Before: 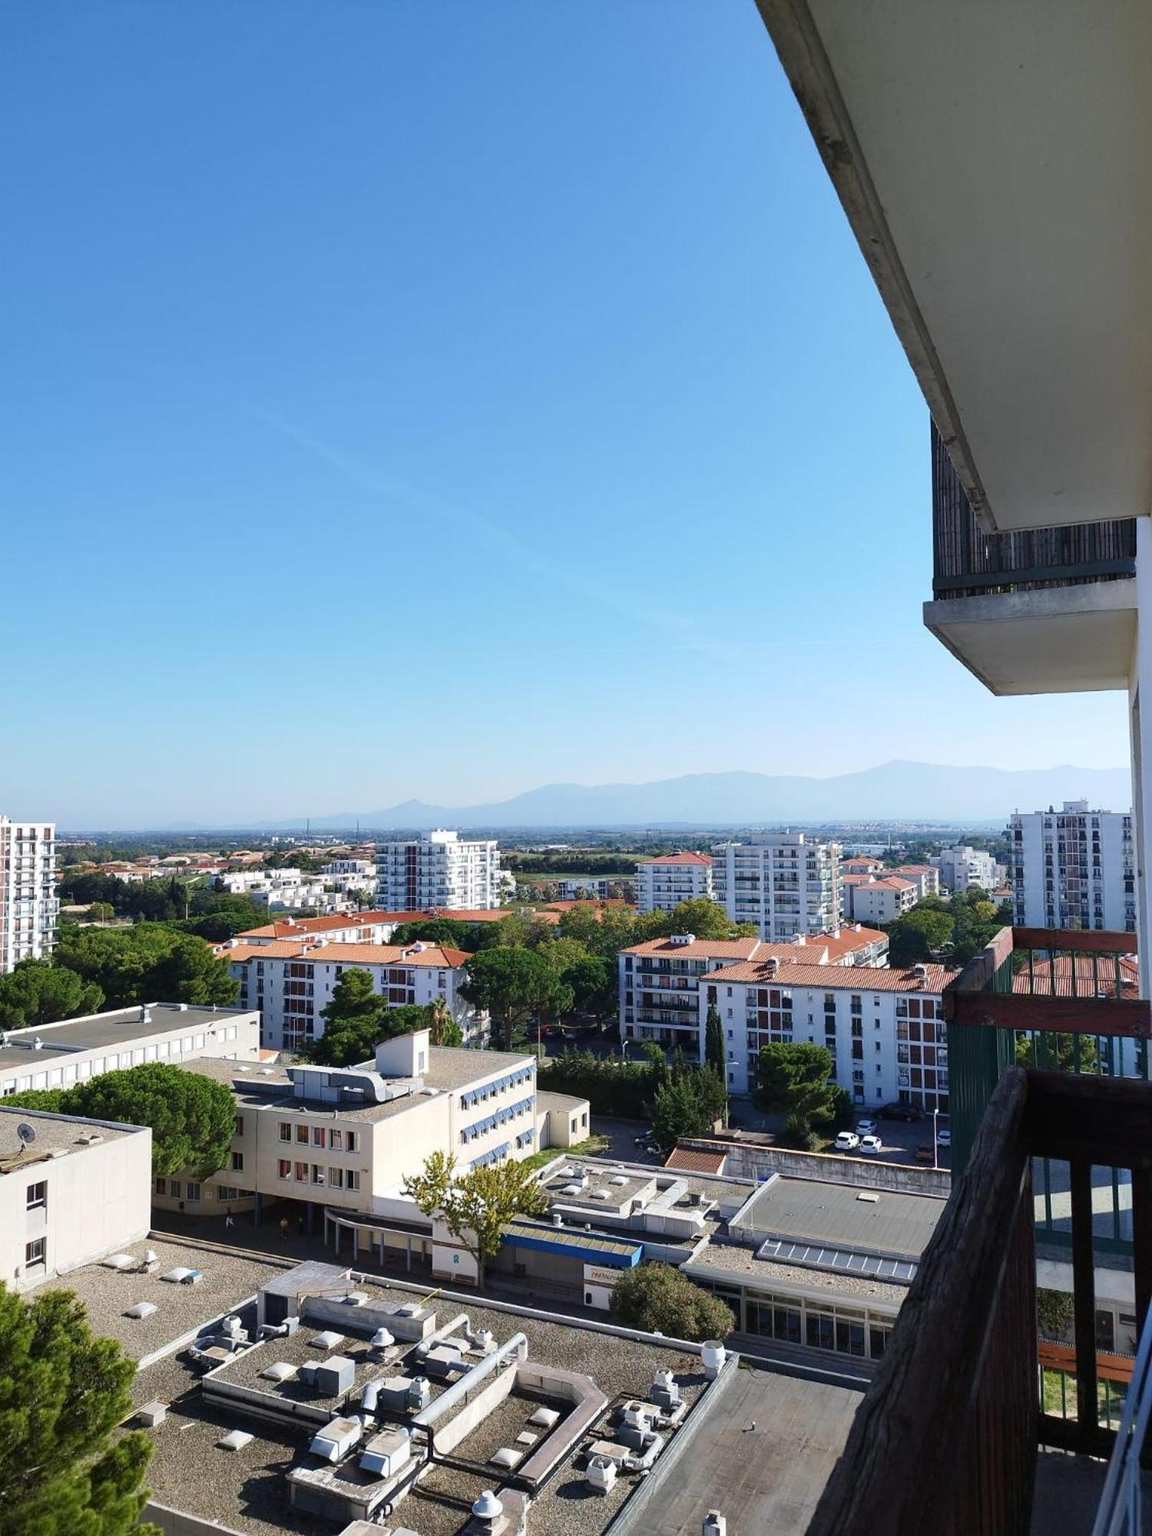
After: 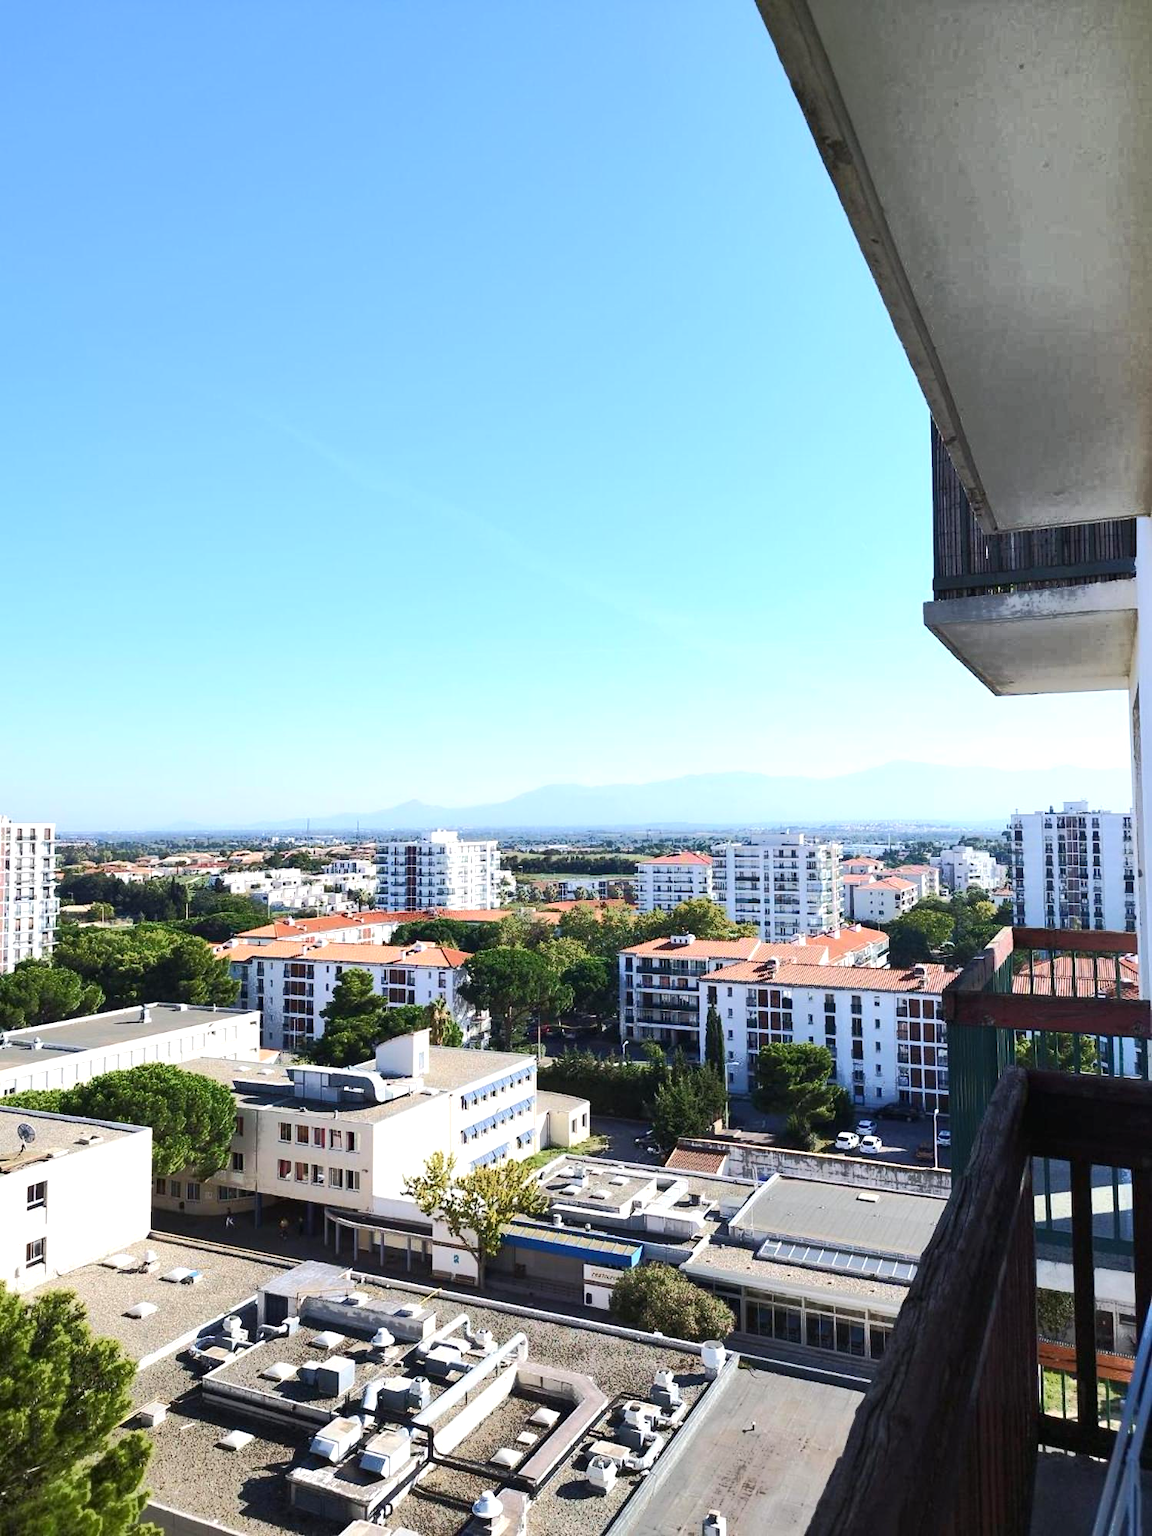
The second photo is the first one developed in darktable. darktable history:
exposure: exposure 0.51 EV, compensate highlight preservation false
tone curve: curves: ch0 [(0, 0) (0.003, 0.003) (0.011, 0.01) (0.025, 0.023) (0.044, 0.042) (0.069, 0.065) (0.1, 0.094) (0.136, 0.127) (0.177, 0.166) (0.224, 0.211) (0.277, 0.26) (0.335, 0.315) (0.399, 0.375) (0.468, 0.44) (0.543, 0.658) (0.623, 0.718) (0.709, 0.782) (0.801, 0.851) (0.898, 0.923) (1, 1)], color space Lab, independent channels, preserve colors none
